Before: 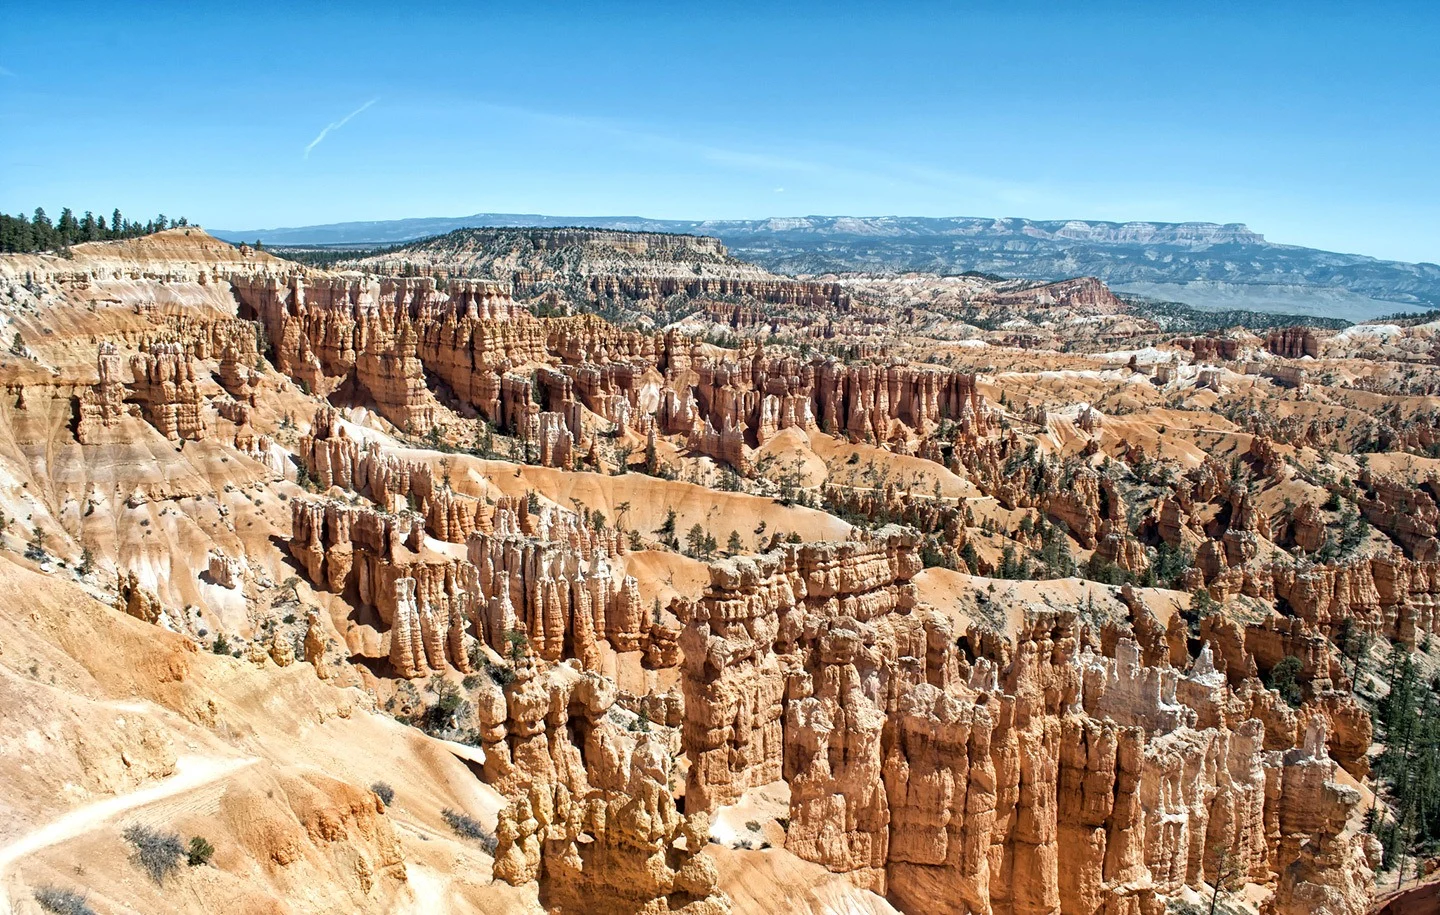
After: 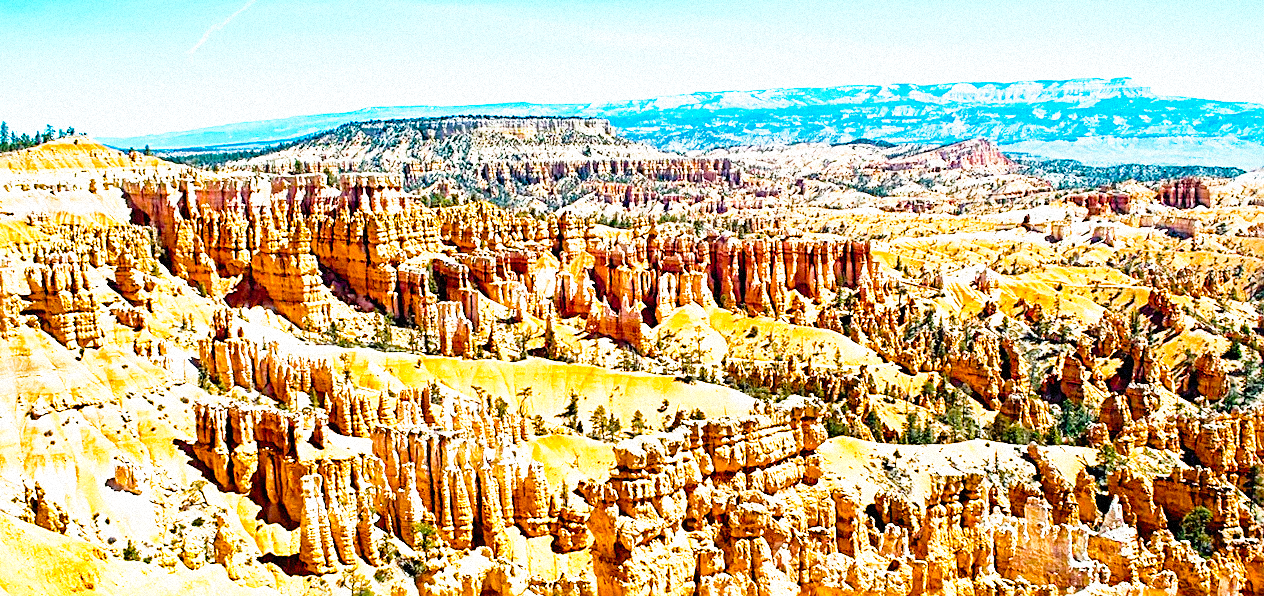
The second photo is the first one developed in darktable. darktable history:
base curve: curves: ch0 [(0, 0) (0.012, 0.01) (0.073, 0.168) (0.31, 0.711) (0.645, 0.957) (1, 1)], preserve colors none
crop: left 5.596%, top 10.314%, right 3.534%, bottom 19.395%
rotate and perspective: rotation -3°, crop left 0.031, crop right 0.968, crop top 0.07, crop bottom 0.93
tone equalizer: on, module defaults
sharpen: radius 2.767
grain: mid-tones bias 0%
color balance rgb: linear chroma grading › shadows 10%, linear chroma grading › highlights 10%, linear chroma grading › global chroma 15%, linear chroma grading › mid-tones 15%, perceptual saturation grading › global saturation 40%, perceptual saturation grading › highlights -25%, perceptual saturation grading › mid-tones 35%, perceptual saturation grading › shadows 35%, perceptual brilliance grading › global brilliance 11.29%, global vibrance 11.29%
